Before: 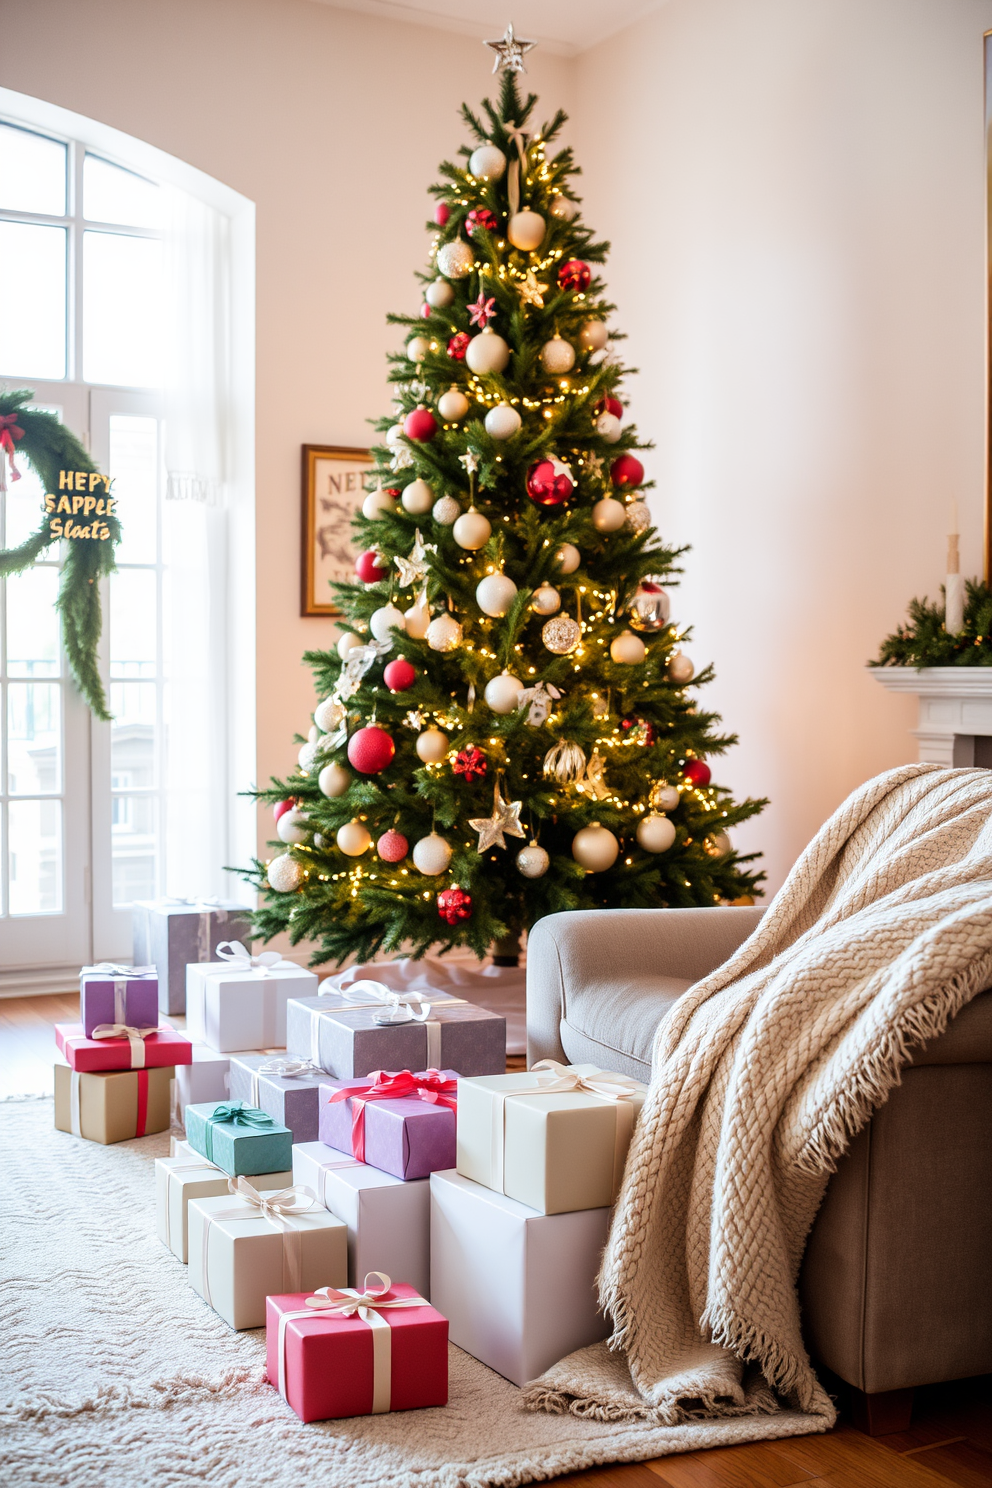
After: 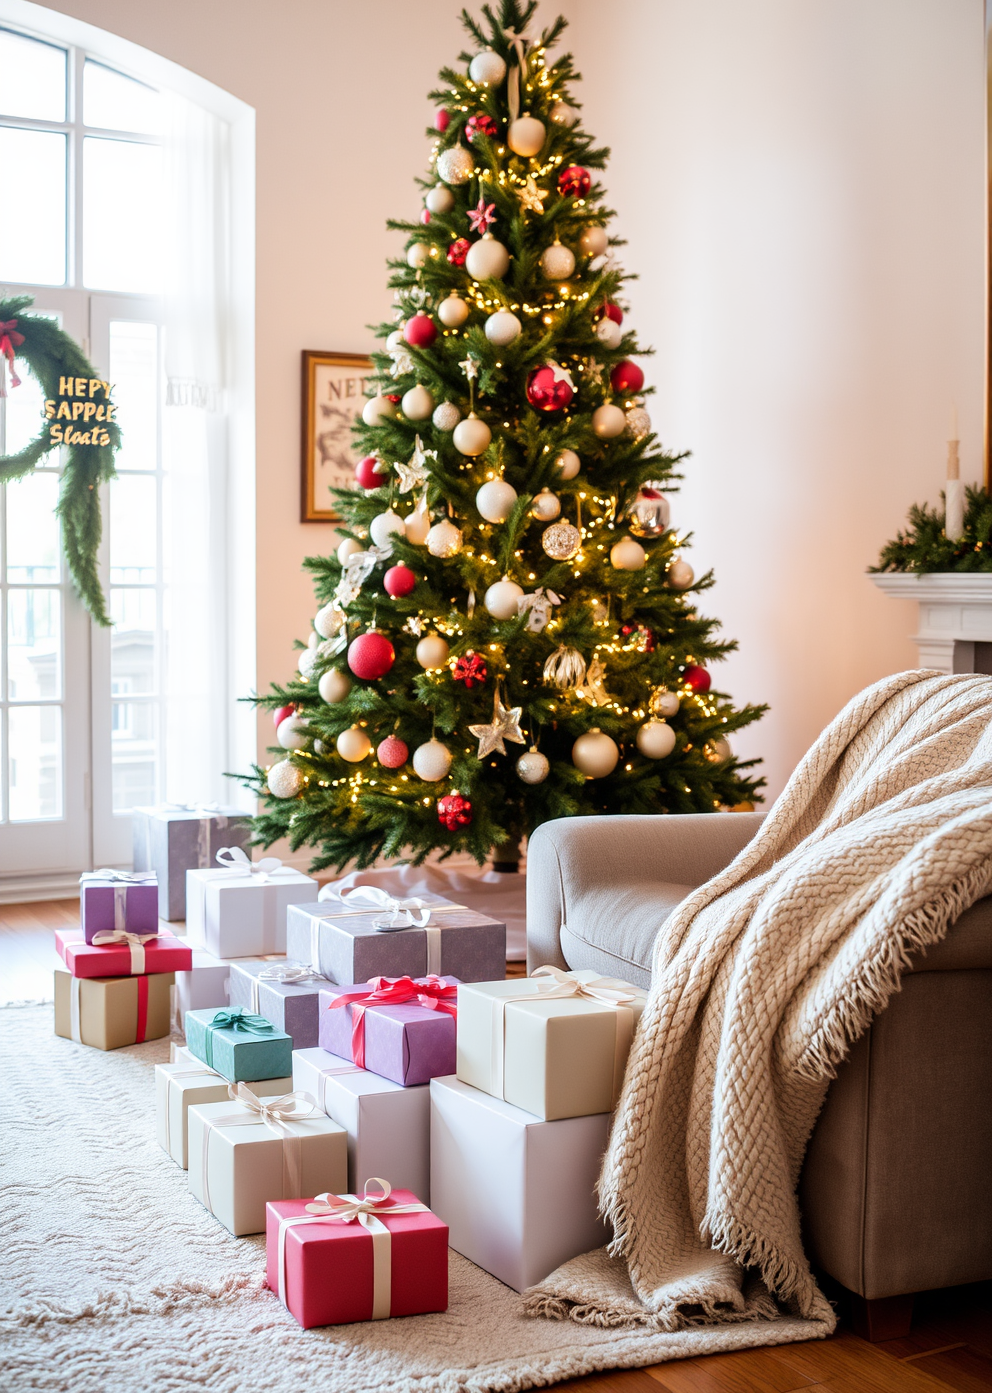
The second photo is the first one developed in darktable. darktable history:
crop and rotate: top 6.367%
